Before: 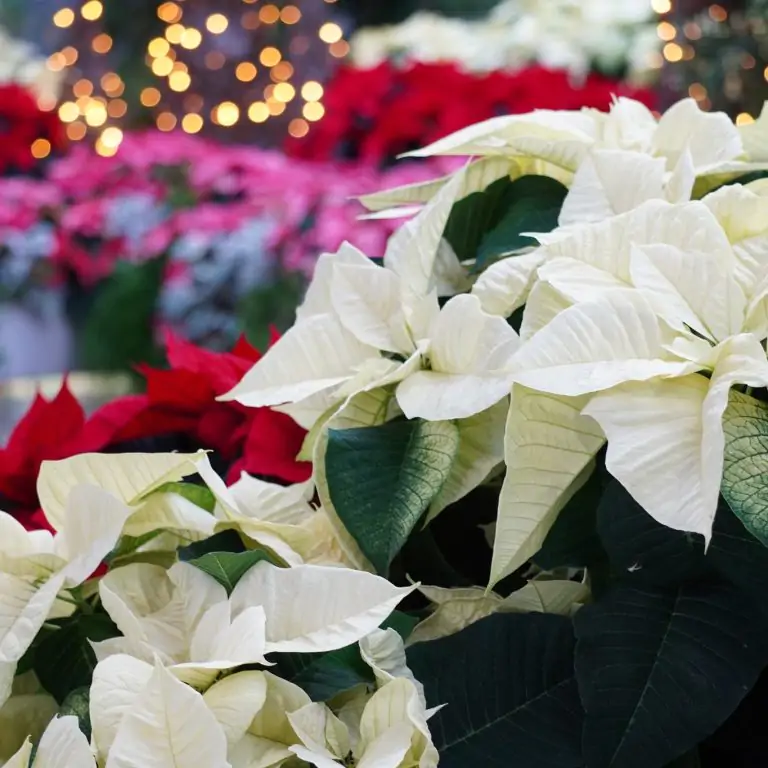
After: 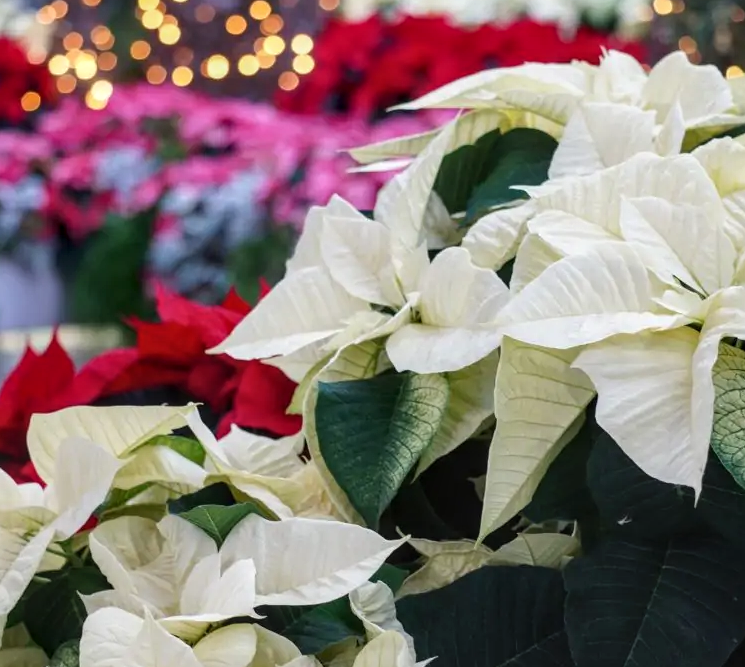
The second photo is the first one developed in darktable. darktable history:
crop: left 1.367%, top 6.157%, right 1.621%, bottom 6.927%
local contrast: on, module defaults
